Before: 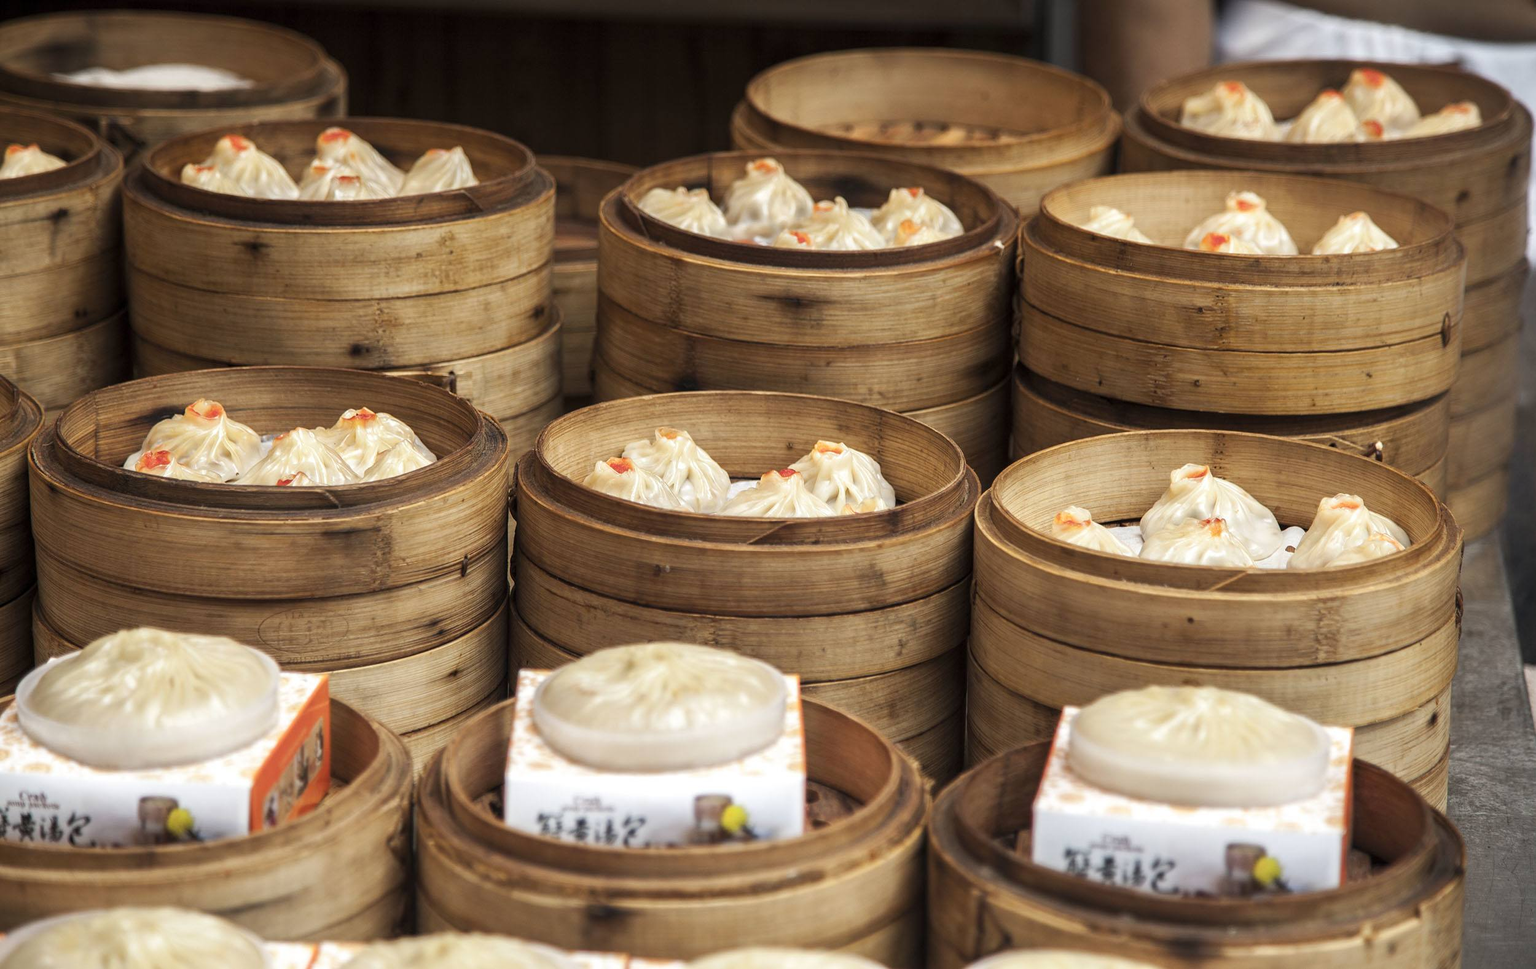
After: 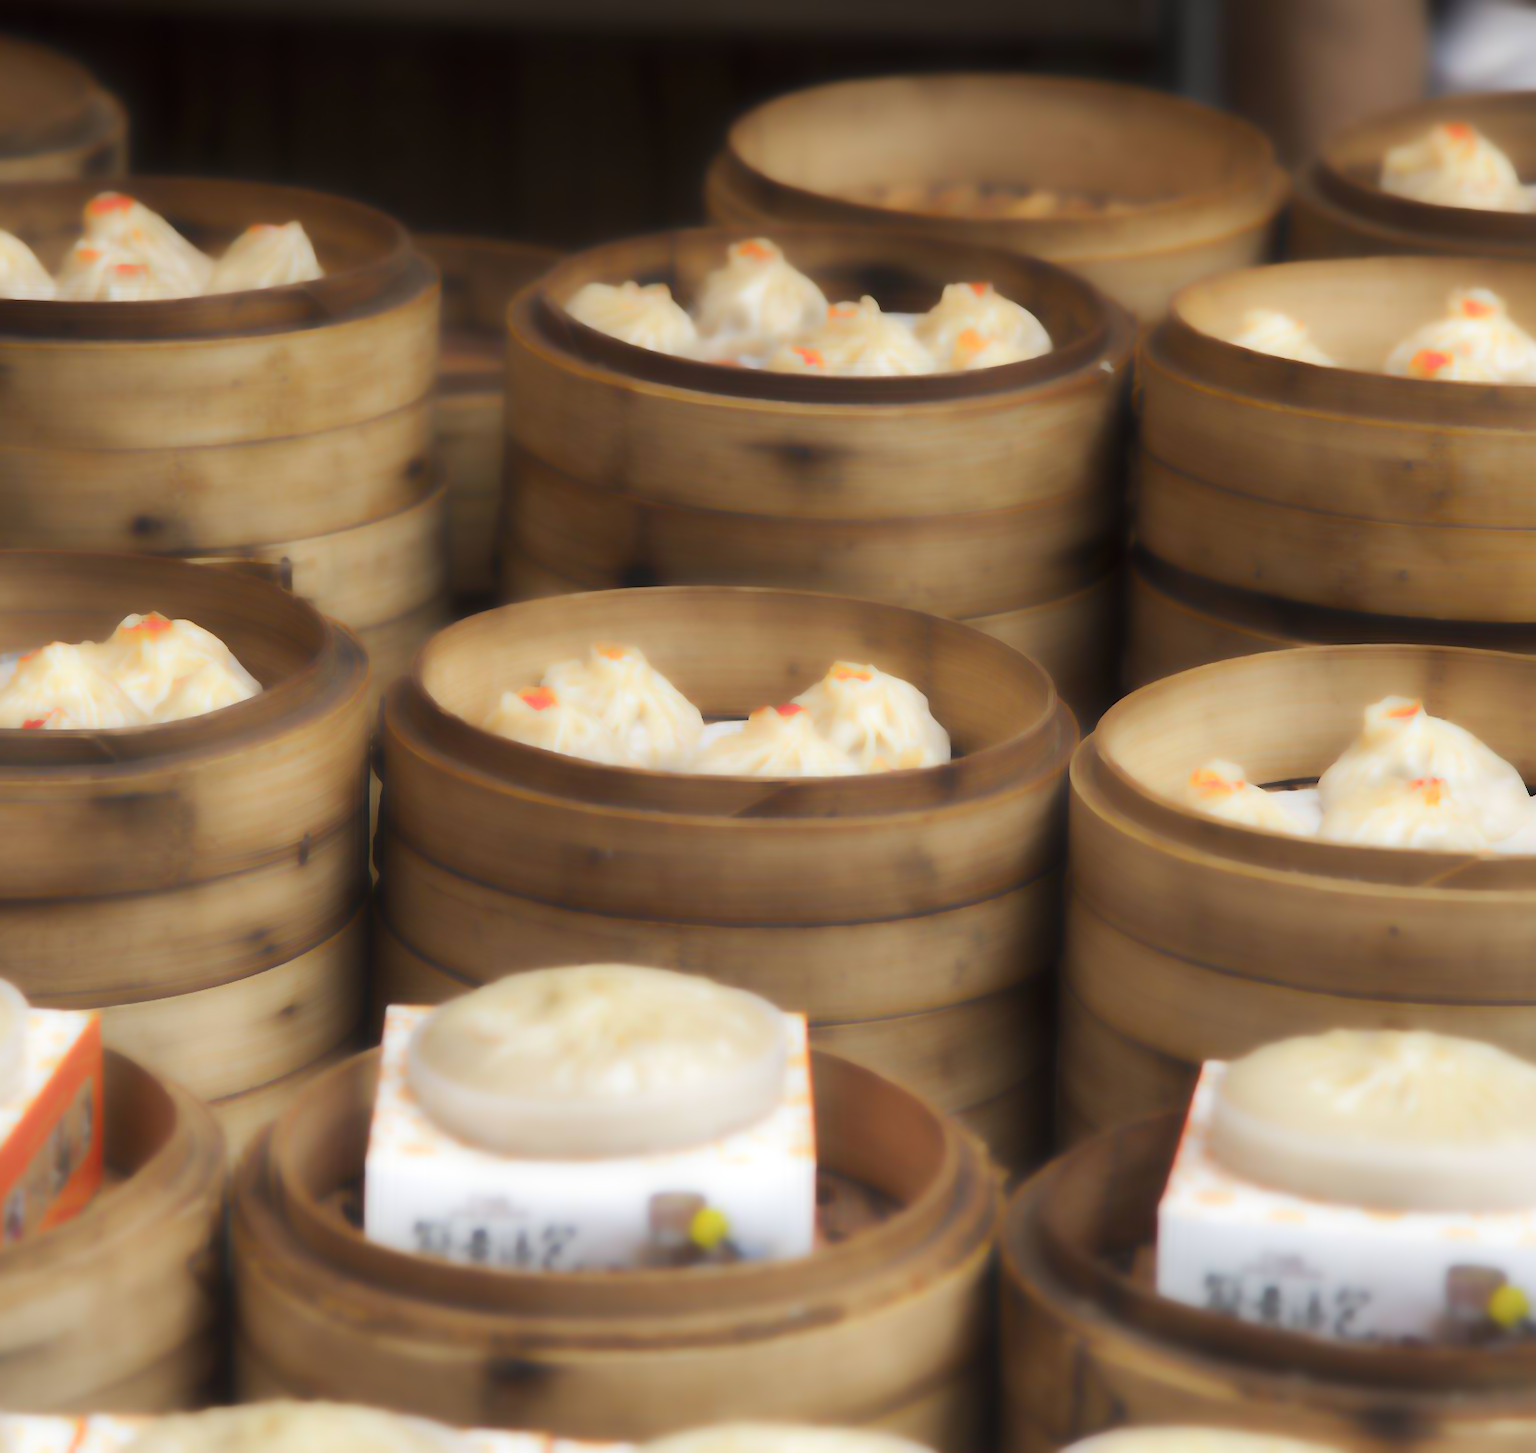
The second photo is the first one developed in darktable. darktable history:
crop: left 17.044%, right 16.284%
contrast equalizer: y [[0.406, 0.494, 0.589, 0.753, 0.877, 0.999], [0.5 ×6], [0.5 ×6], [0 ×6], [0 ×6]], mix -0.995
